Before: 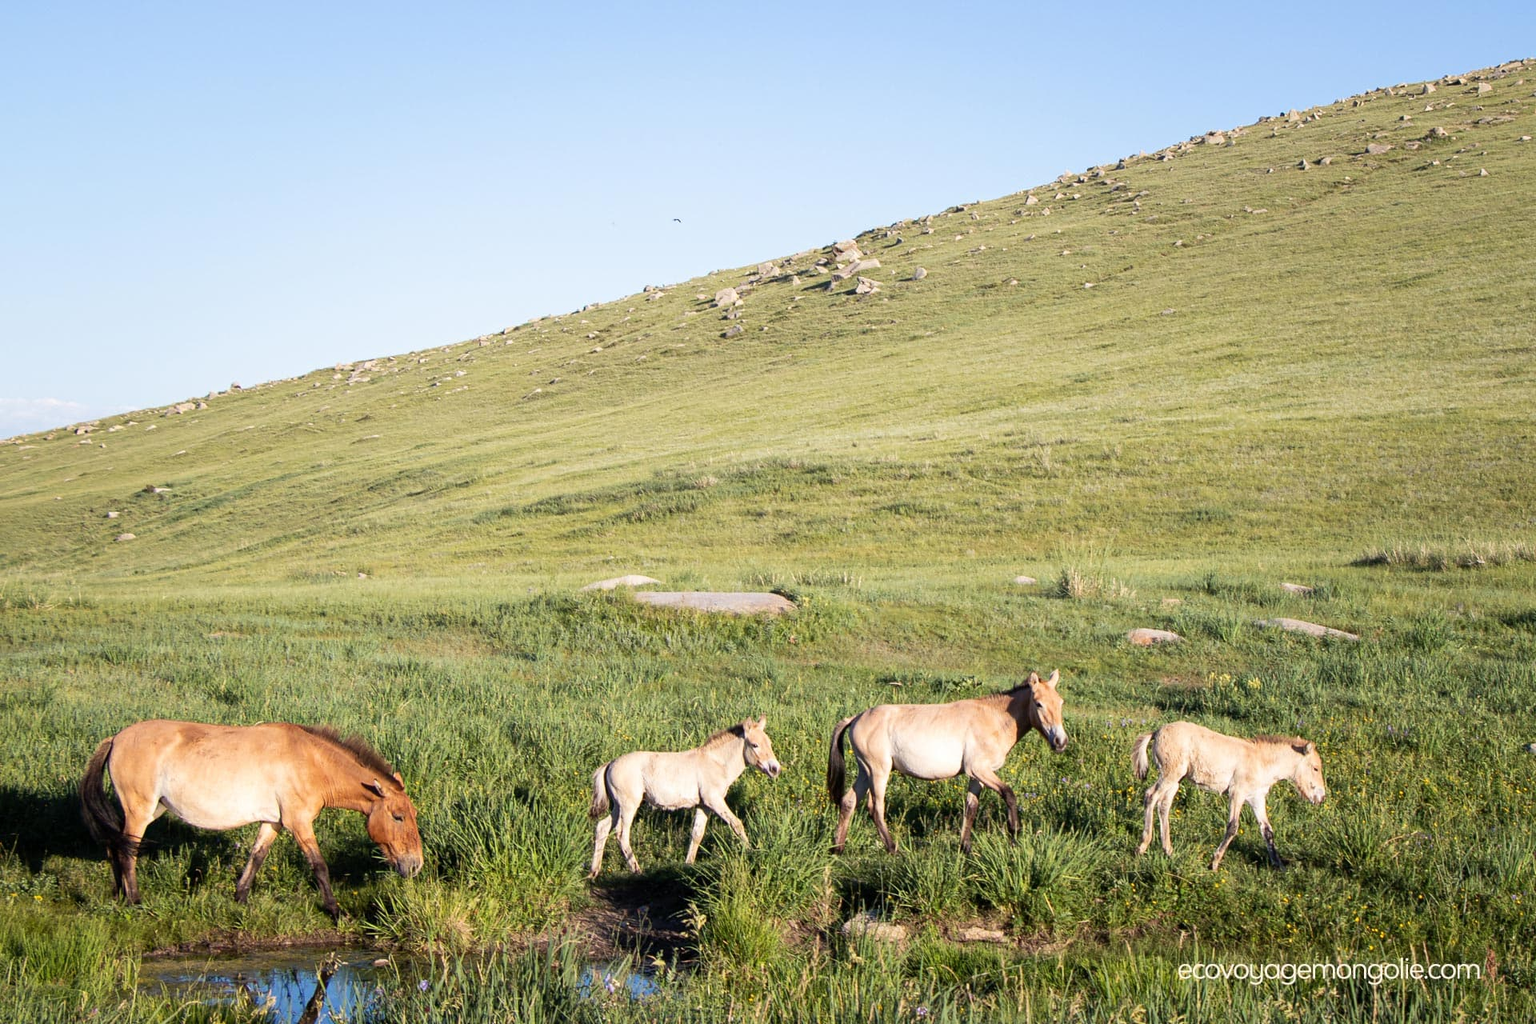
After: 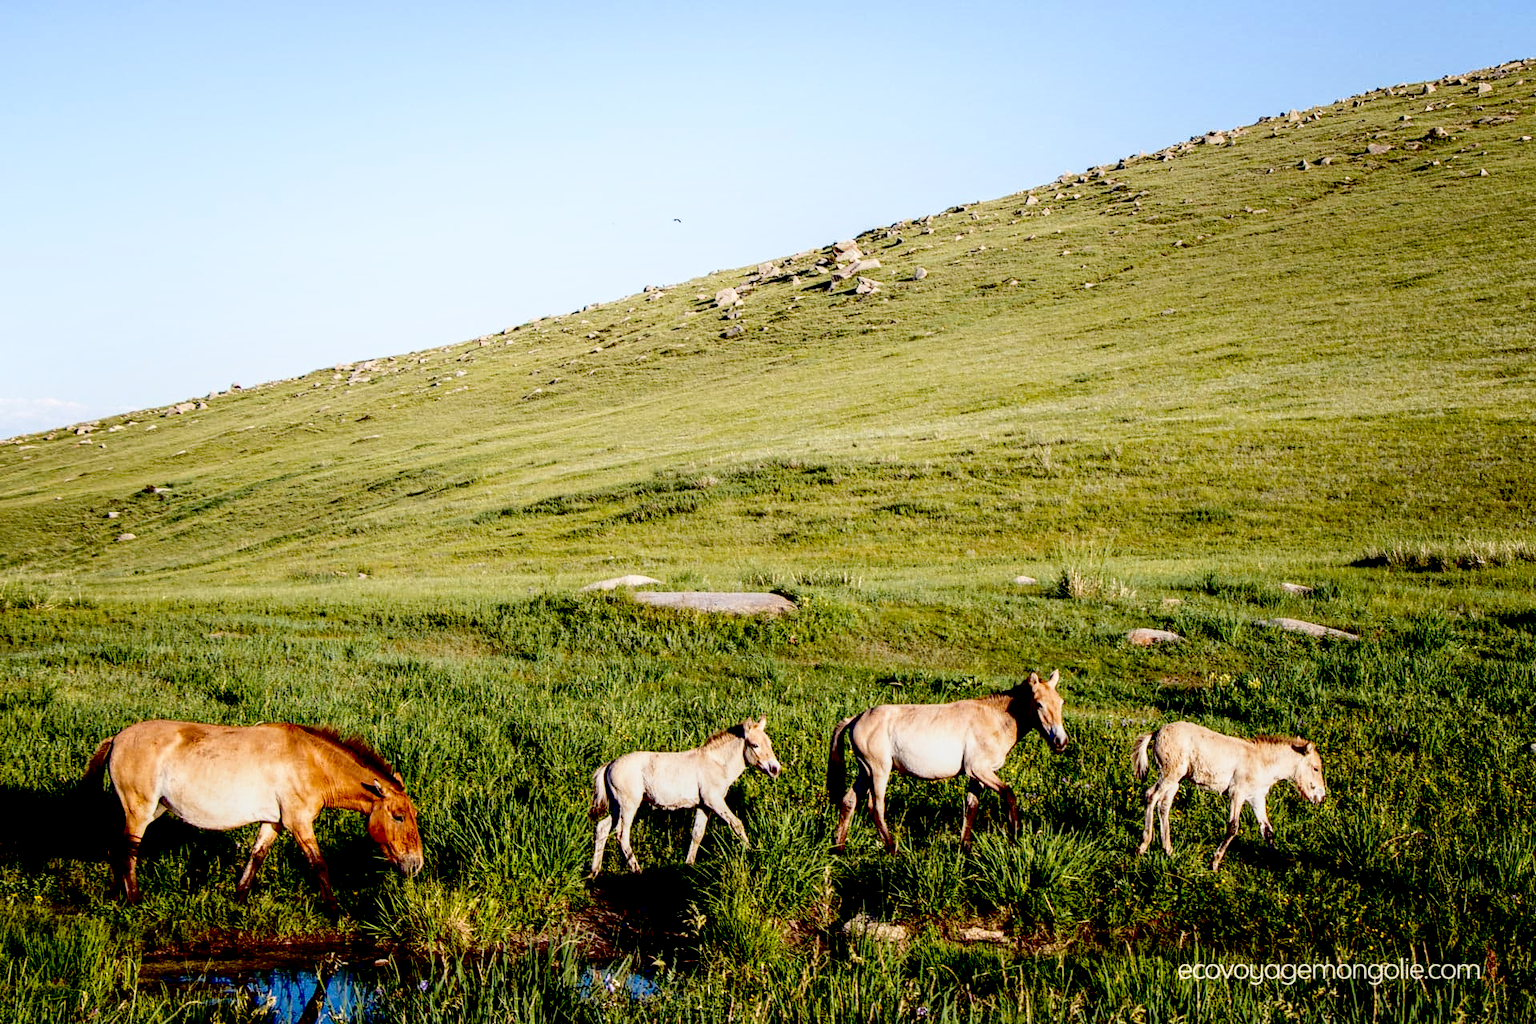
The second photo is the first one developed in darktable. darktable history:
exposure: black level correction 0.099, exposure -0.088 EV, compensate exposure bias true, compensate highlight preservation false
shadows and highlights: shadows -63.75, white point adjustment -5.26, highlights 60.27
local contrast: detail 130%
